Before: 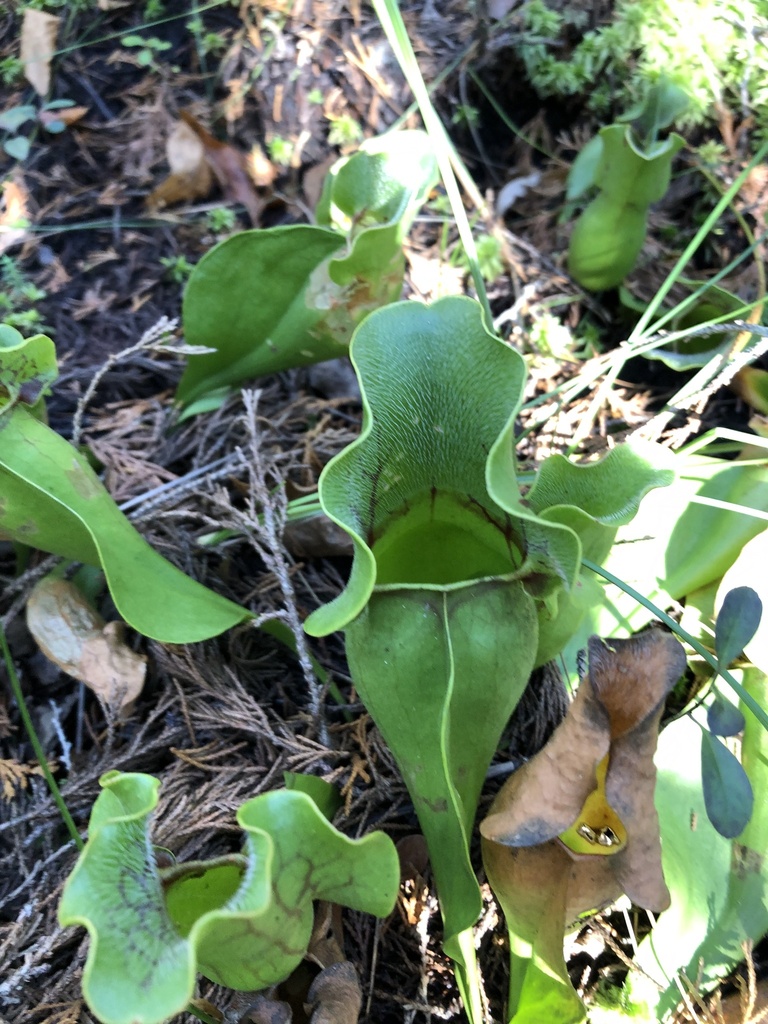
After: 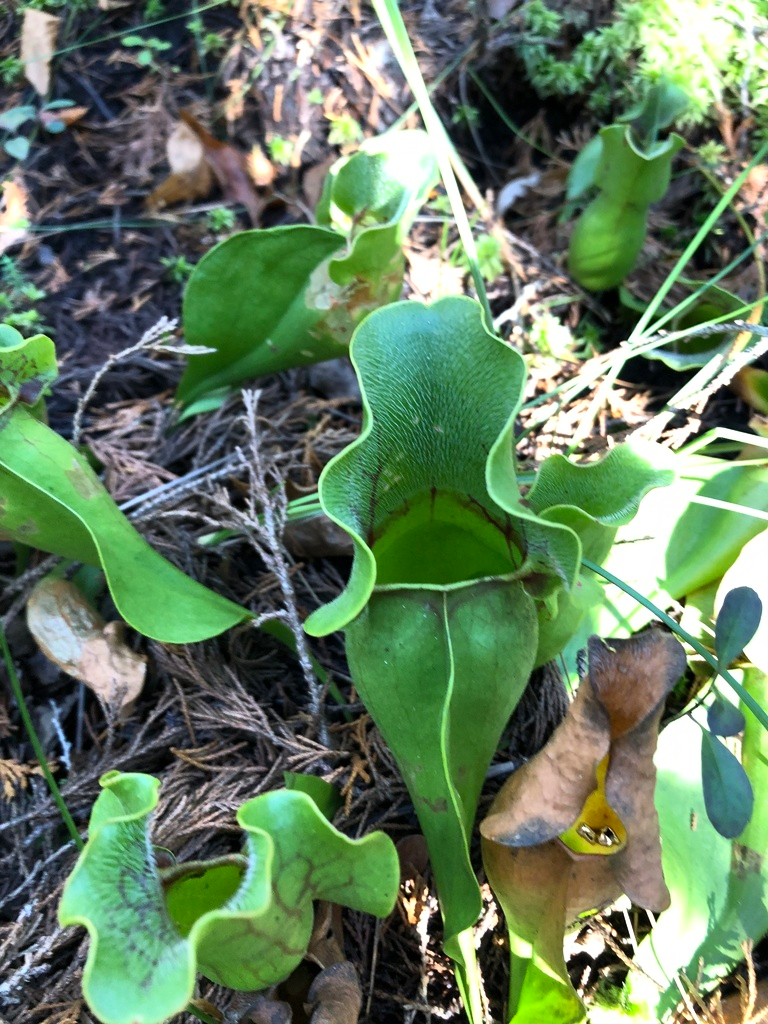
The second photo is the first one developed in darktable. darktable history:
base curve: curves: ch0 [(0, 0) (0.257, 0.25) (0.482, 0.586) (0.757, 0.871) (1, 1)]
